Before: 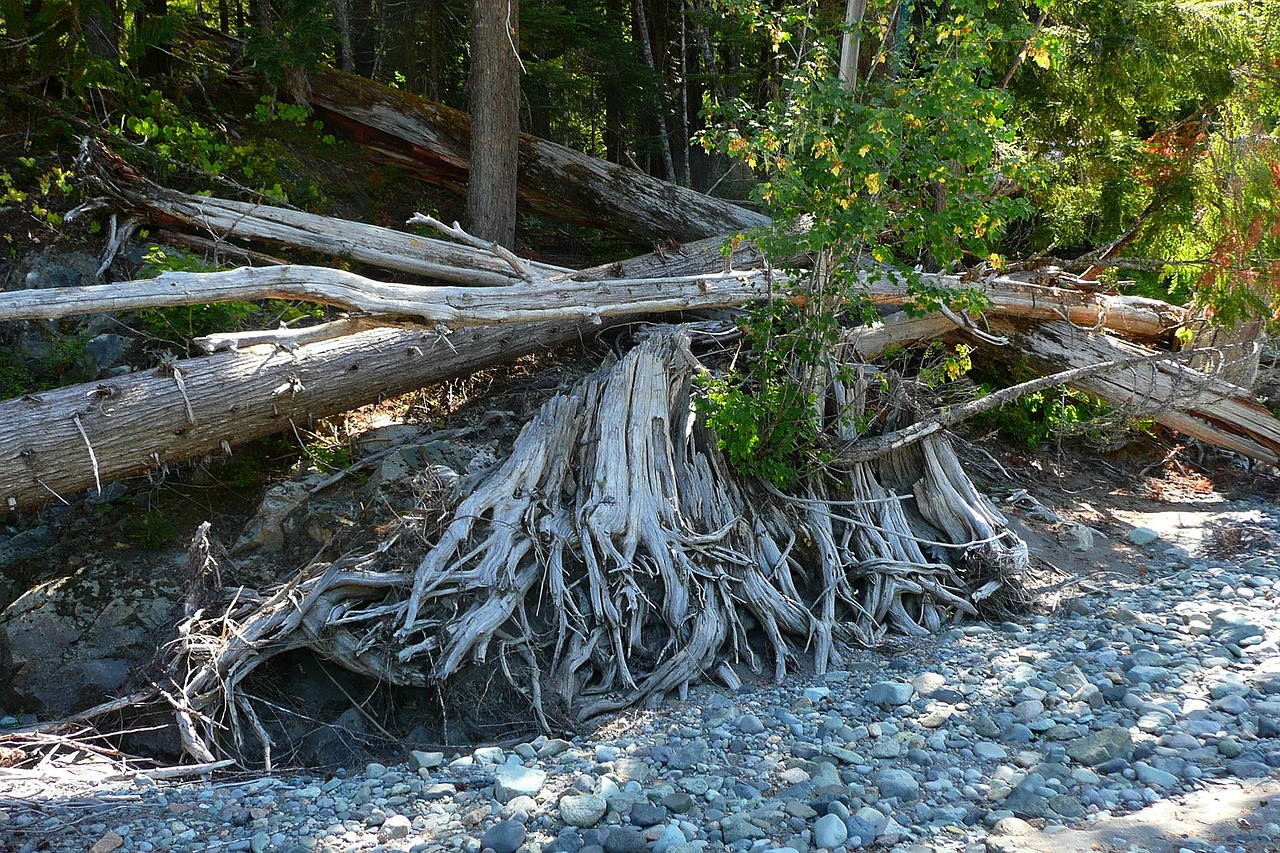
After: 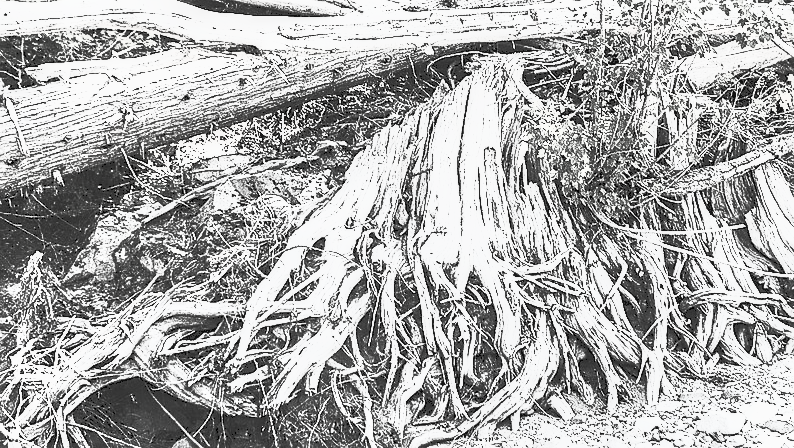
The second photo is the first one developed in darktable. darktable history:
crop: left 13.161%, top 31.724%, right 24.767%, bottom 15.737%
exposure: black level correction 0, exposure 1.001 EV, compensate highlight preservation false
contrast brightness saturation: contrast 0.528, brightness 0.485, saturation -0.983
sharpen: on, module defaults
local contrast: on, module defaults
shadows and highlights: shadows 36.16, highlights -26.68, soften with gaussian
base curve: curves: ch0 [(0, 0.015) (0.085, 0.116) (0.134, 0.298) (0.19, 0.545) (0.296, 0.764) (0.599, 0.982) (1, 1)]
